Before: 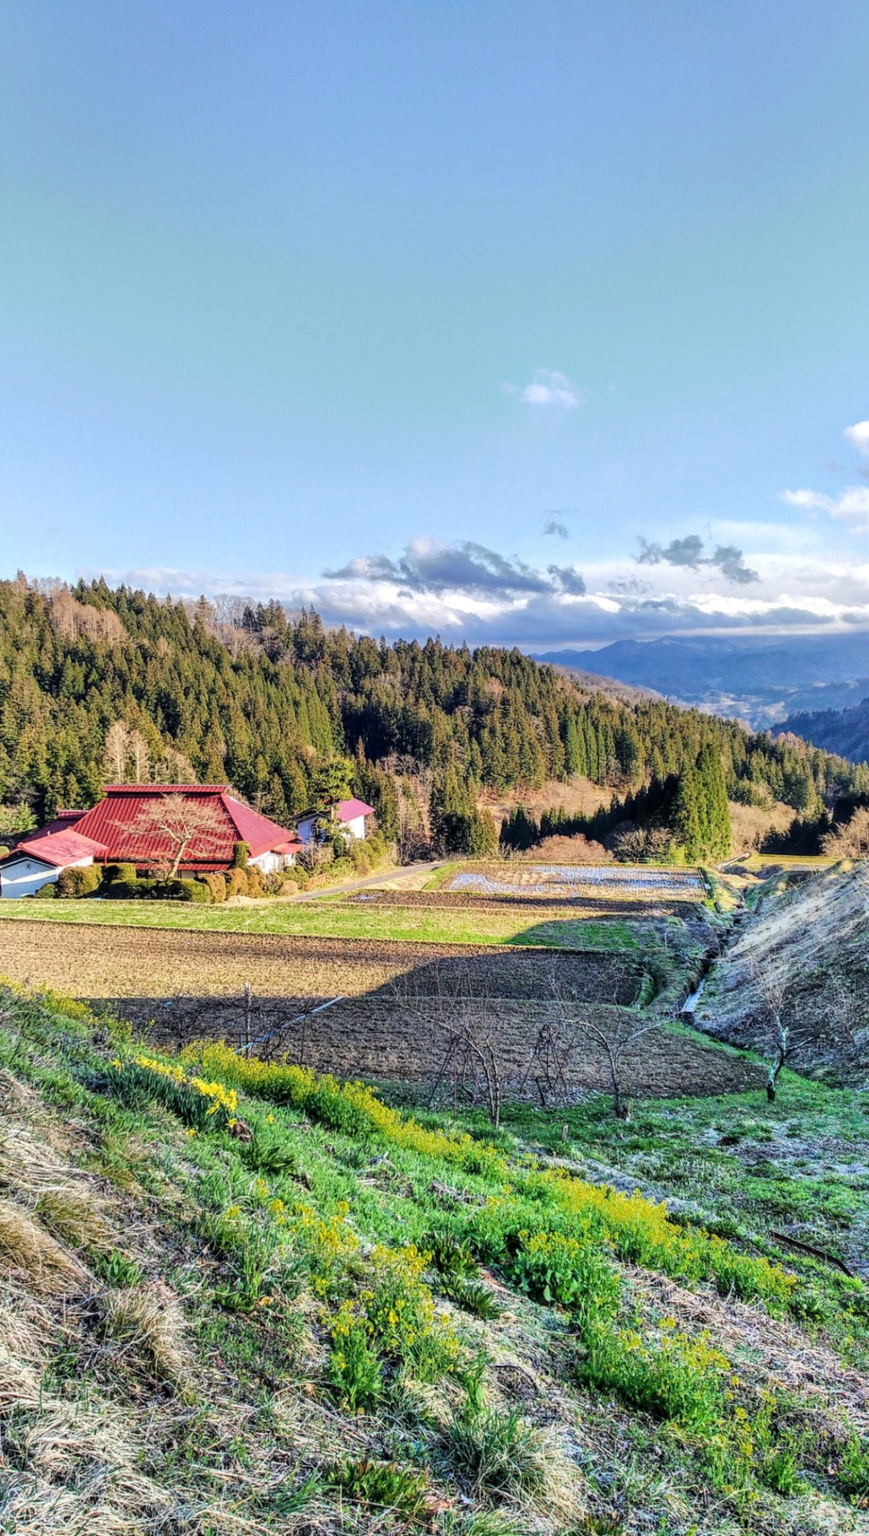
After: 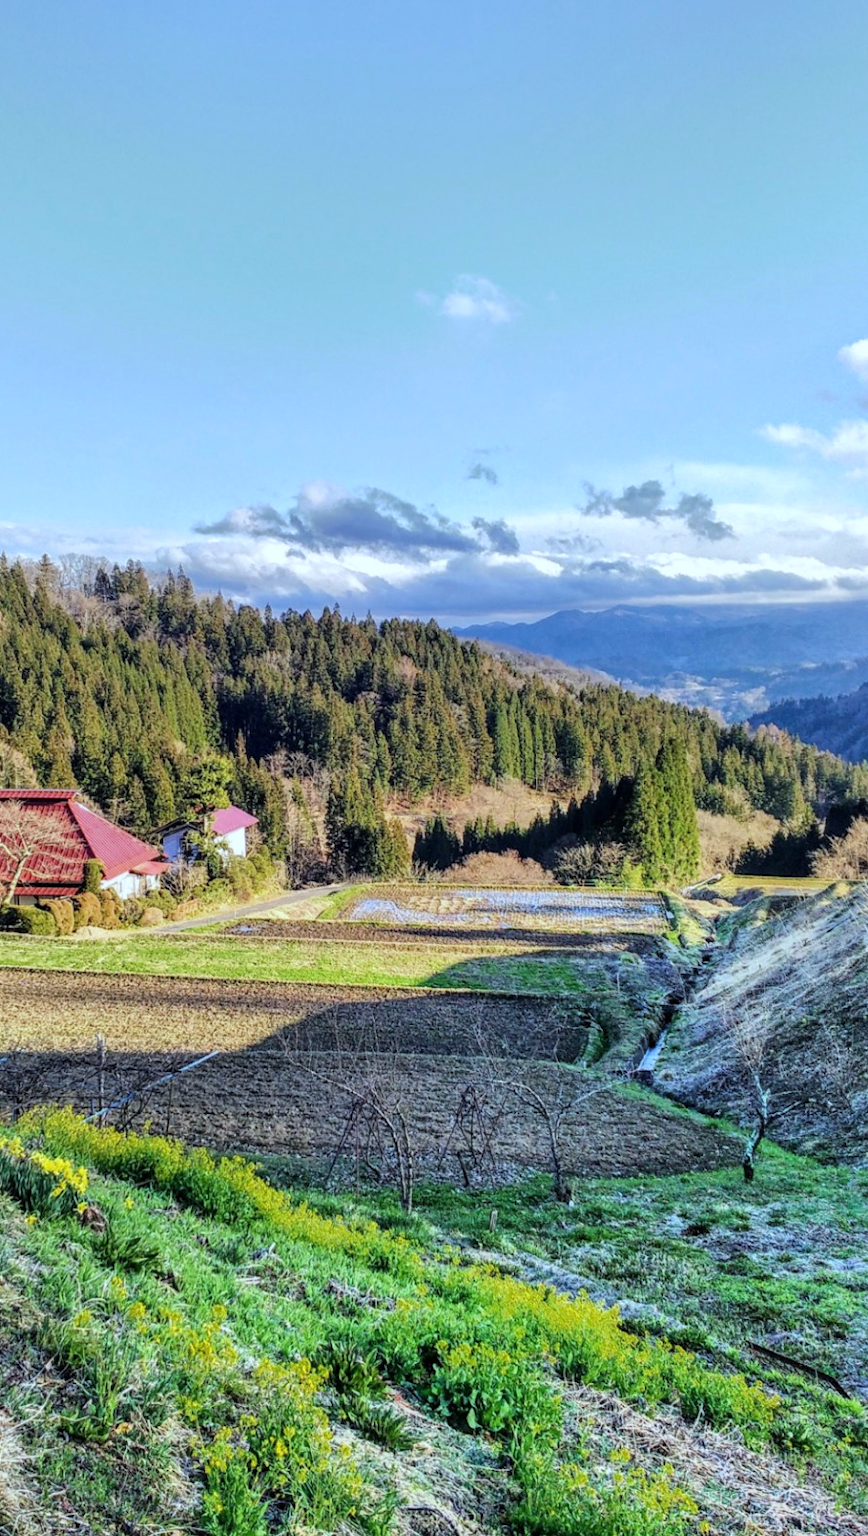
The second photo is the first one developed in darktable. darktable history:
crop: left 19.159%, top 9.58%, bottom 9.58%
white balance: red 0.925, blue 1.046
